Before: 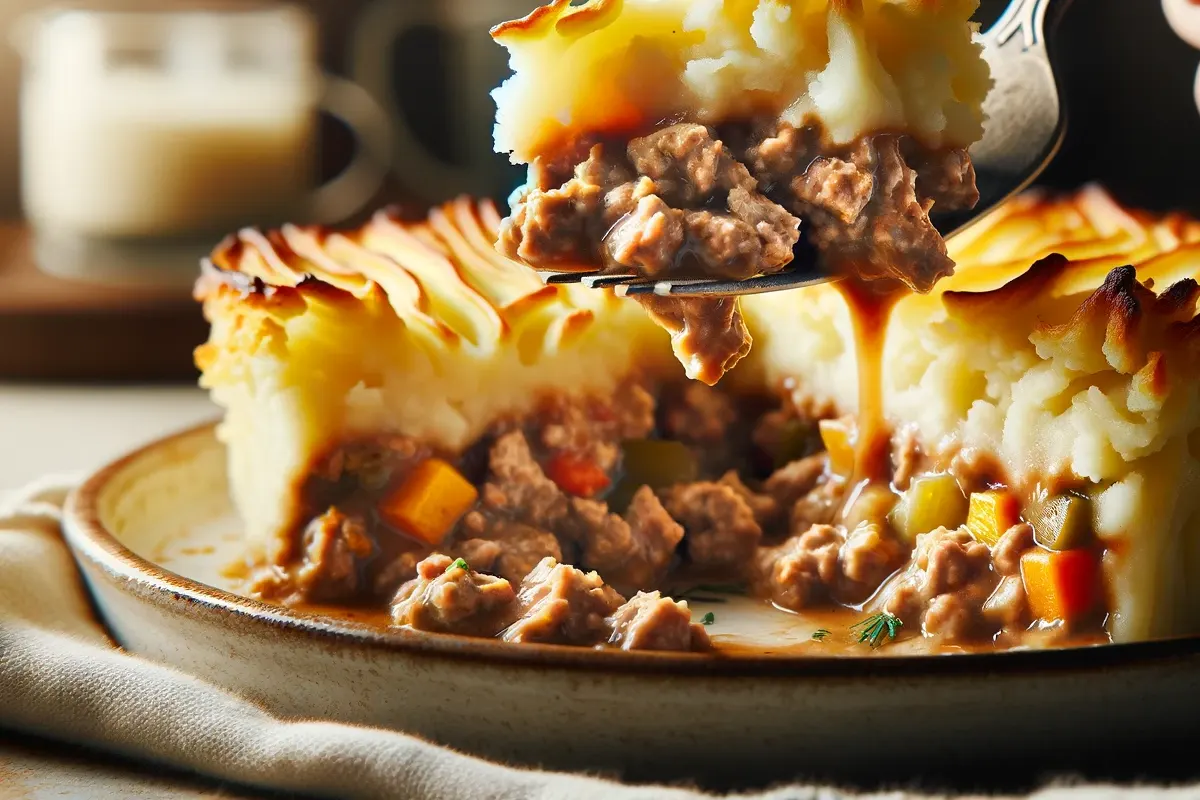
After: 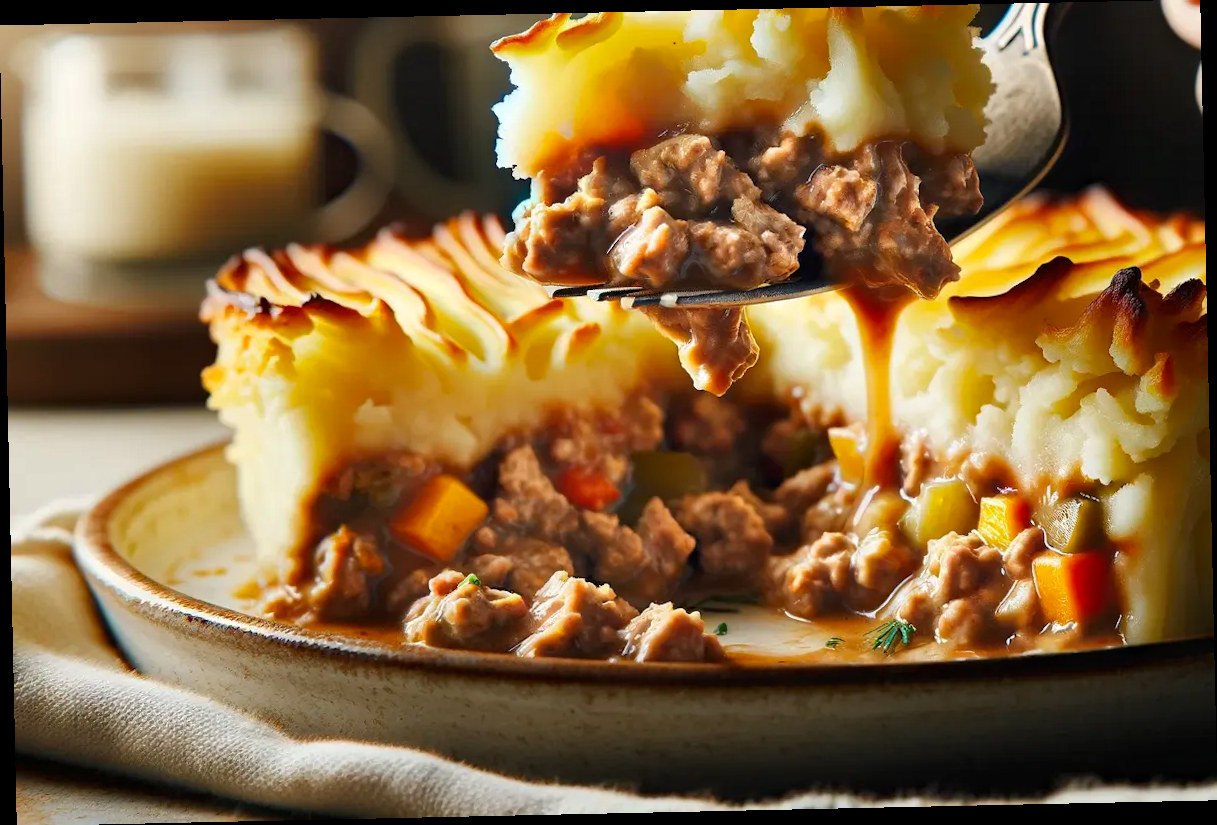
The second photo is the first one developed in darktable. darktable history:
rotate and perspective: rotation -1.24°, automatic cropping off
haze removal: compatibility mode true, adaptive false
